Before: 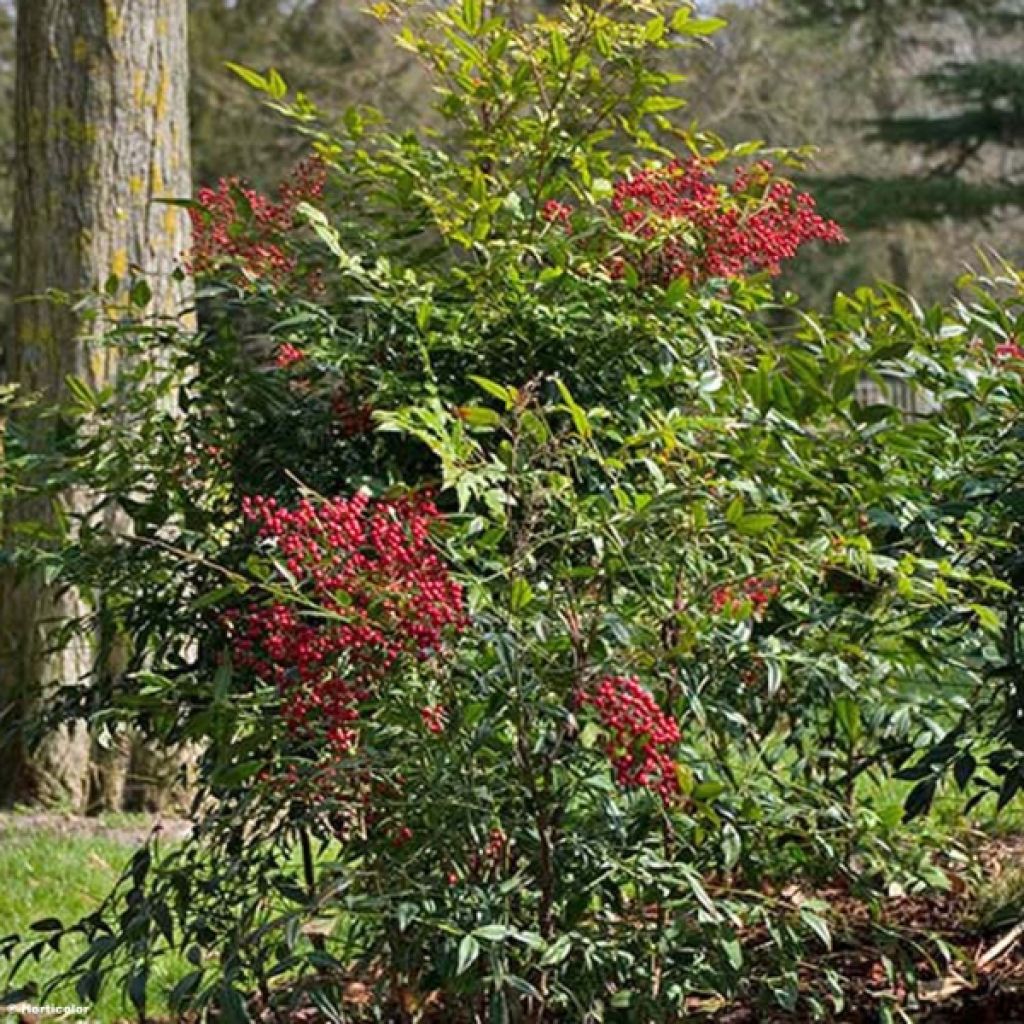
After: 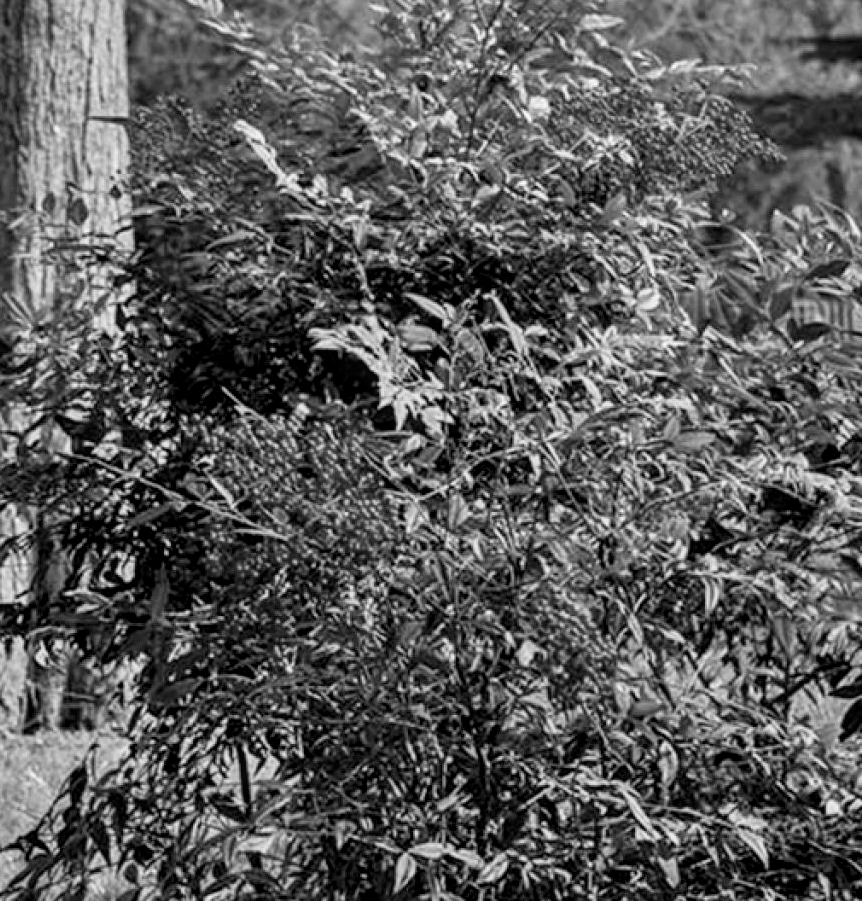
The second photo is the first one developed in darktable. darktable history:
local contrast: on, module defaults
crop: left 6.244%, top 8.046%, right 9.546%, bottom 3.95%
filmic rgb: middle gray luminance 9.44%, black relative exposure -10.62 EV, white relative exposure 3.43 EV, threshold 3.01 EV, target black luminance 0%, hardness 5.95, latitude 59.66%, contrast 1.092, highlights saturation mix 5.39%, shadows ↔ highlights balance 28.73%, enable highlight reconstruction true
color zones: curves: ch0 [(0.002, 0.593) (0.143, 0.417) (0.285, 0.541) (0.455, 0.289) (0.608, 0.327) (0.727, 0.283) (0.869, 0.571) (1, 0.603)]; ch1 [(0, 0) (0.143, 0) (0.286, 0) (0.429, 0) (0.571, 0) (0.714, 0) (0.857, 0)]
